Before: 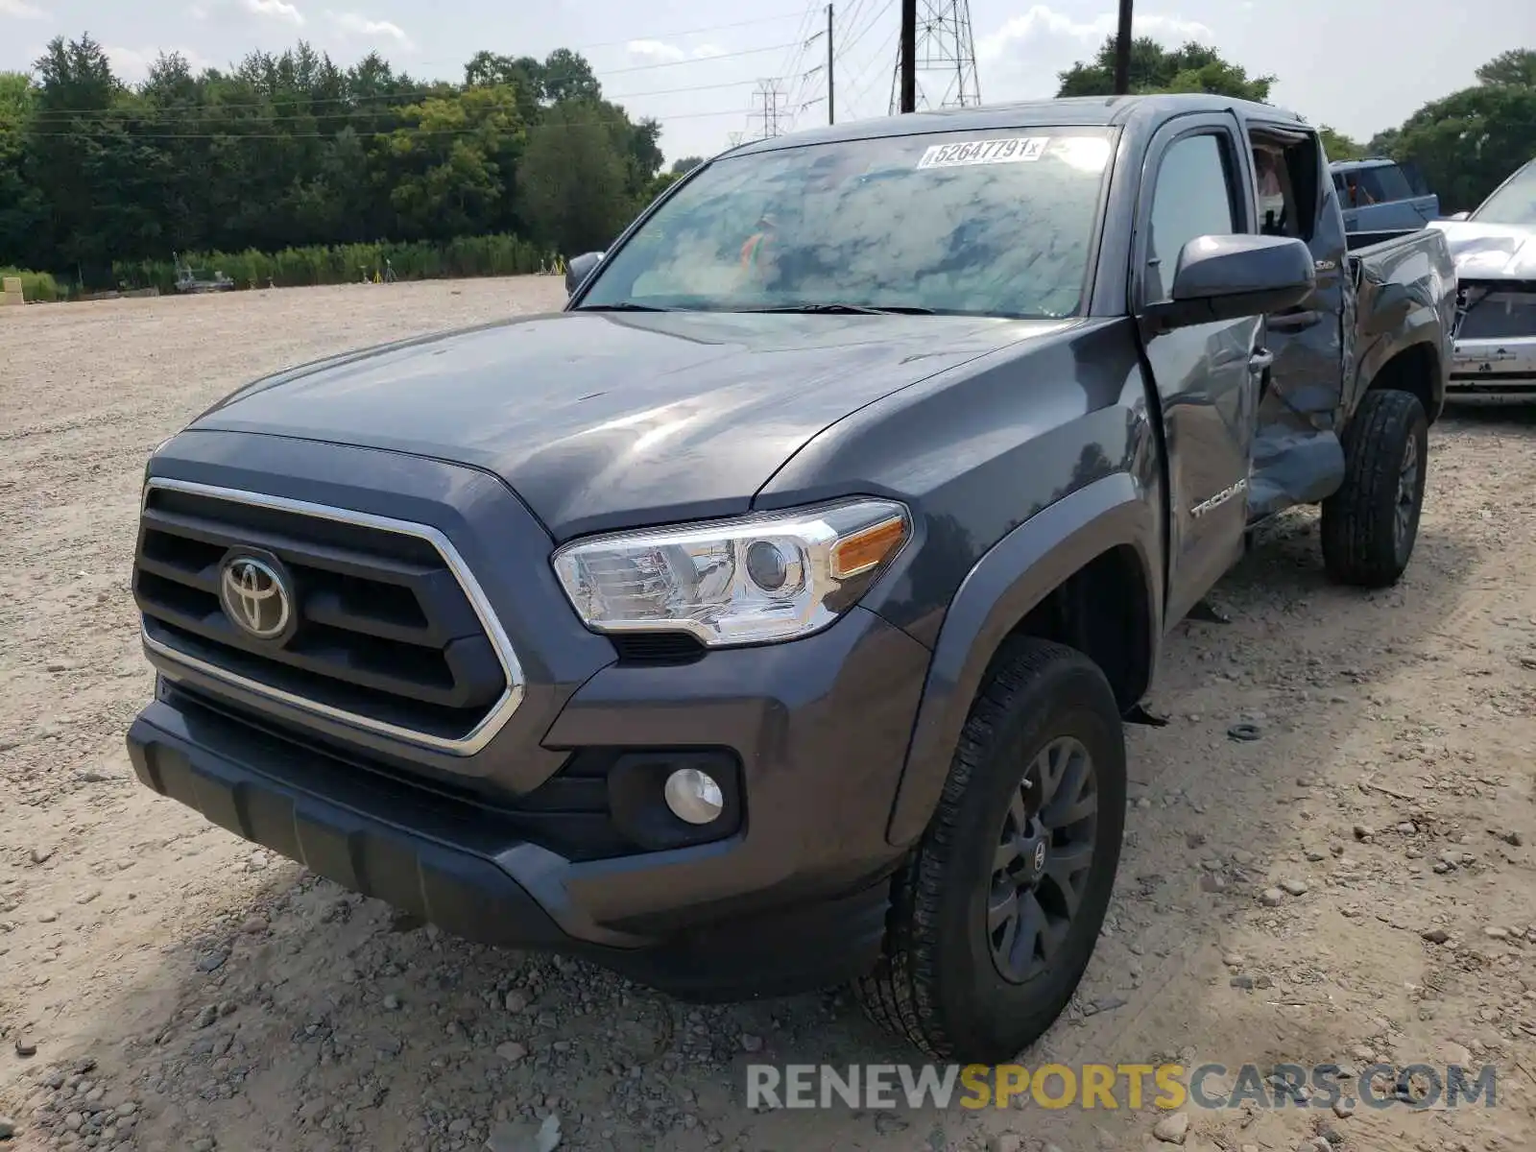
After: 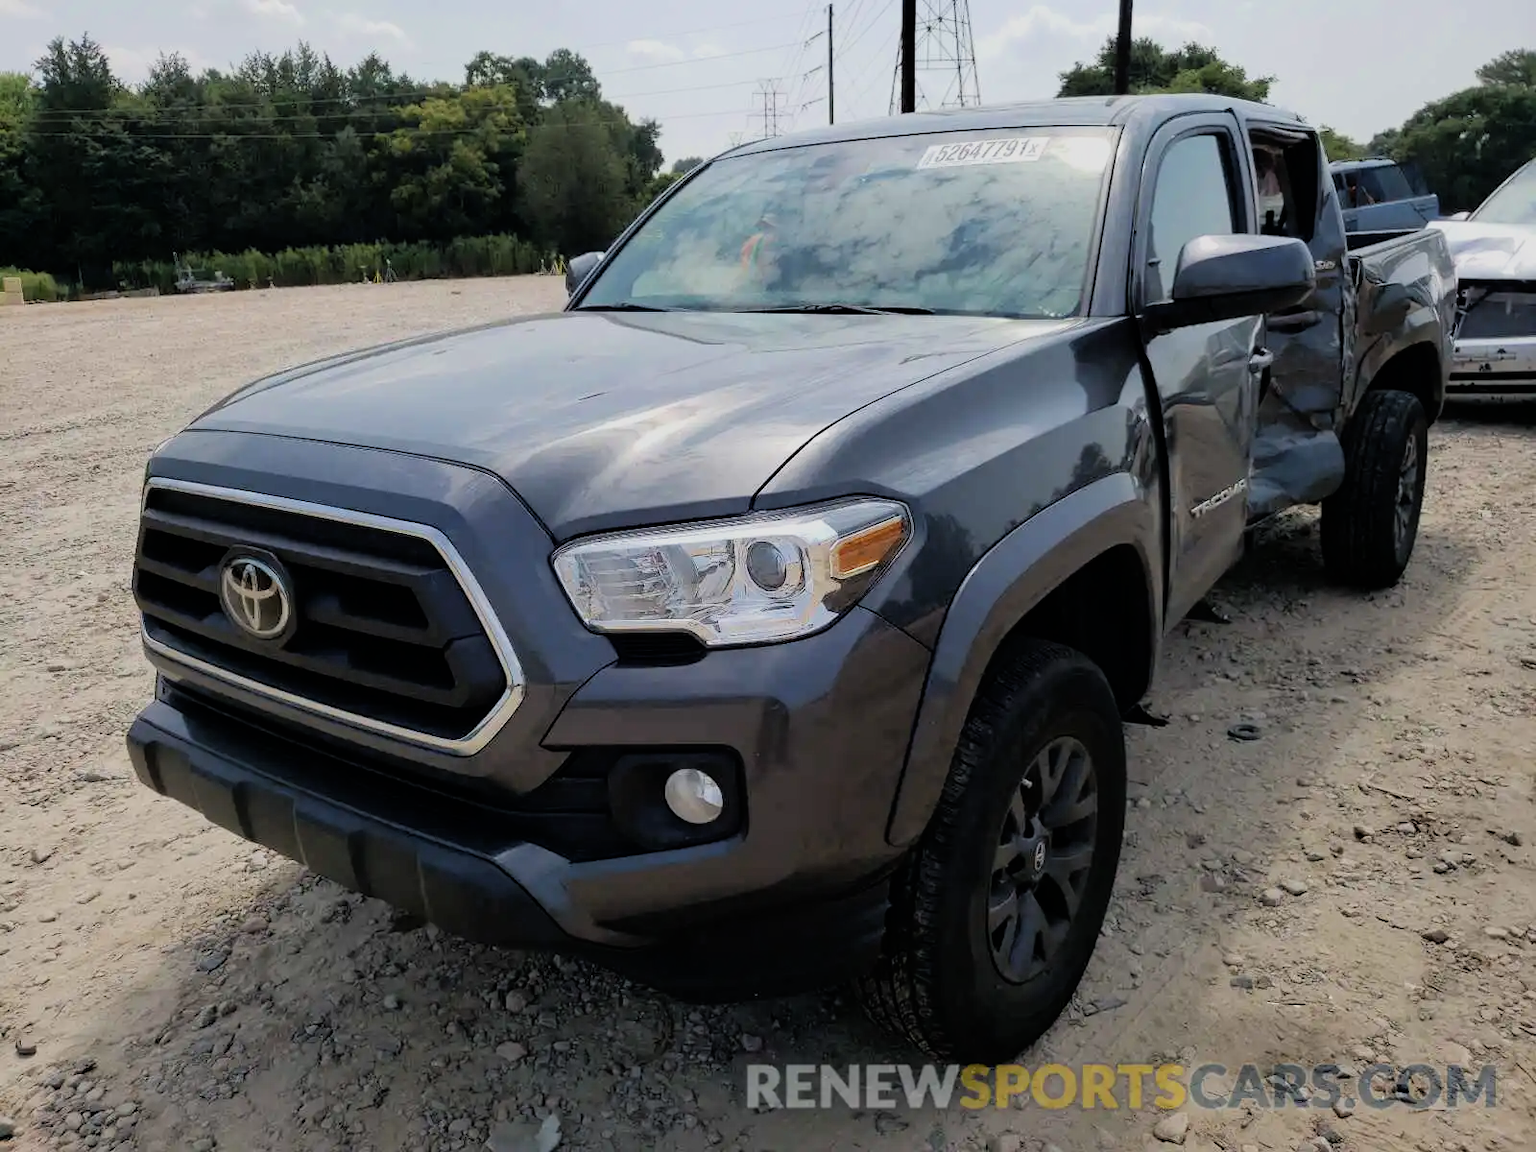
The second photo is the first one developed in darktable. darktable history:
color contrast: green-magenta contrast 0.96
filmic rgb: threshold 3 EV, hardness 4.17, latitude 50%, contrast 1.1, preserve chrominance max RGB, color science v6 (2022), contrast in shadows safe, contrast in highlights safe, enable highlight reconstruction true
